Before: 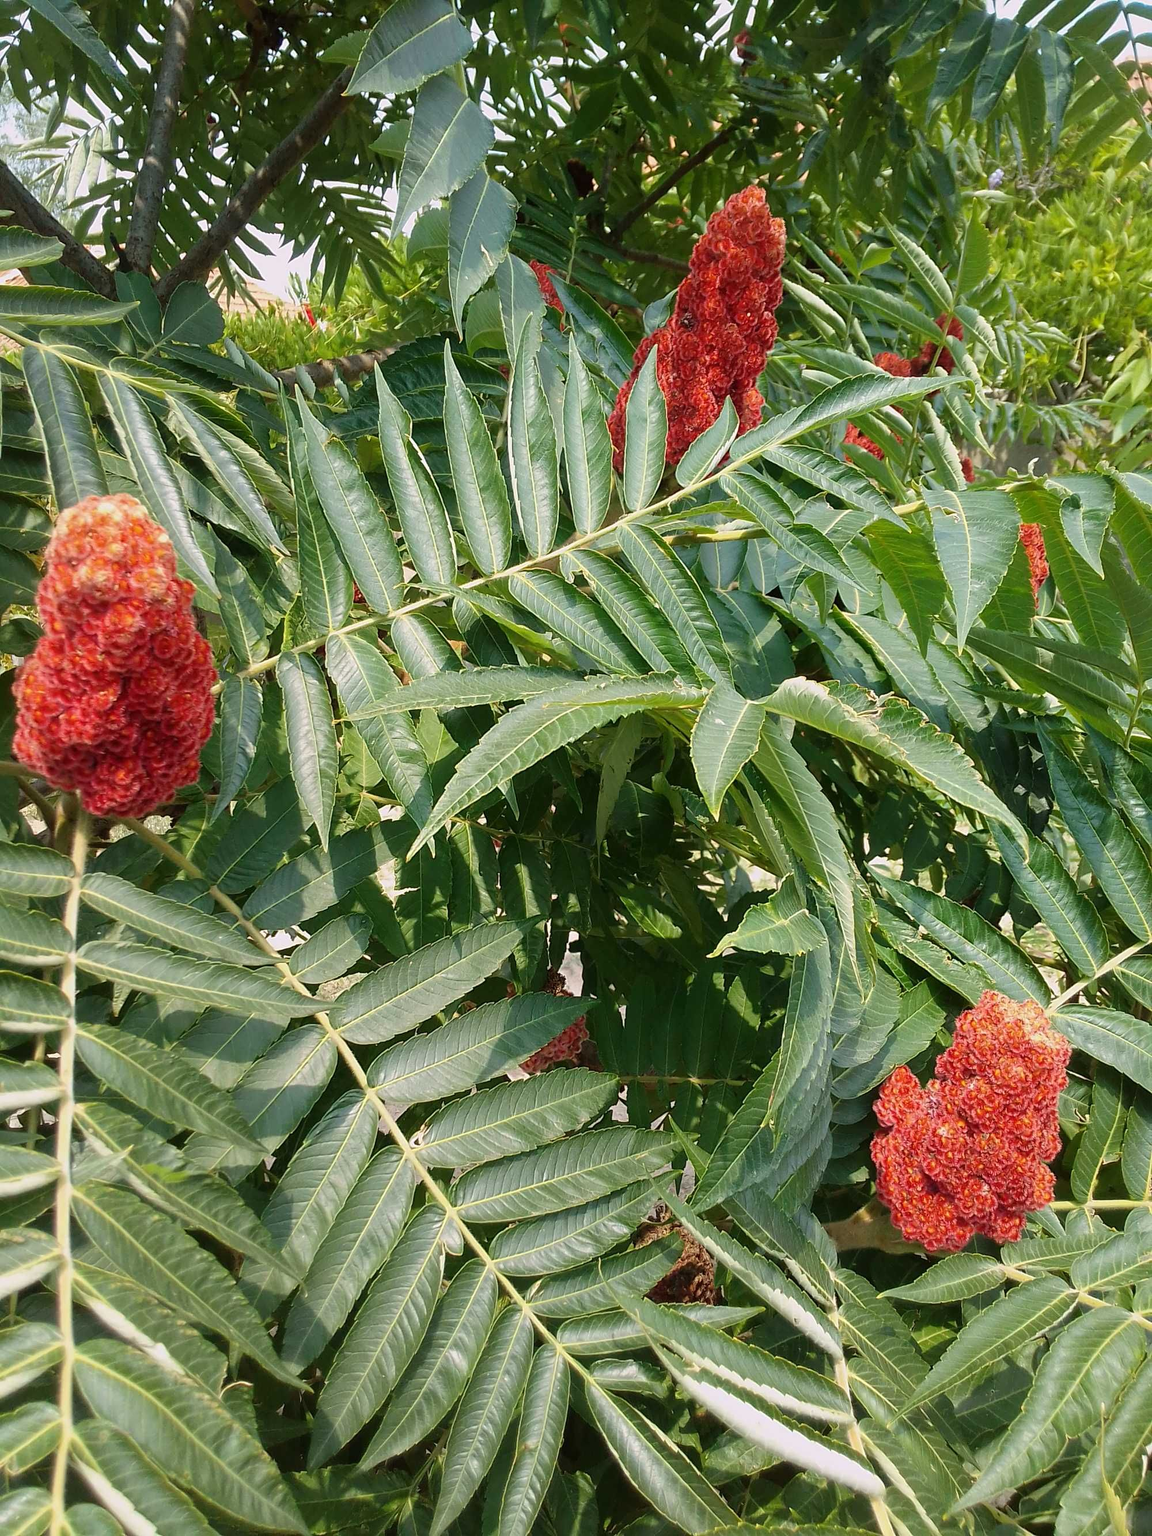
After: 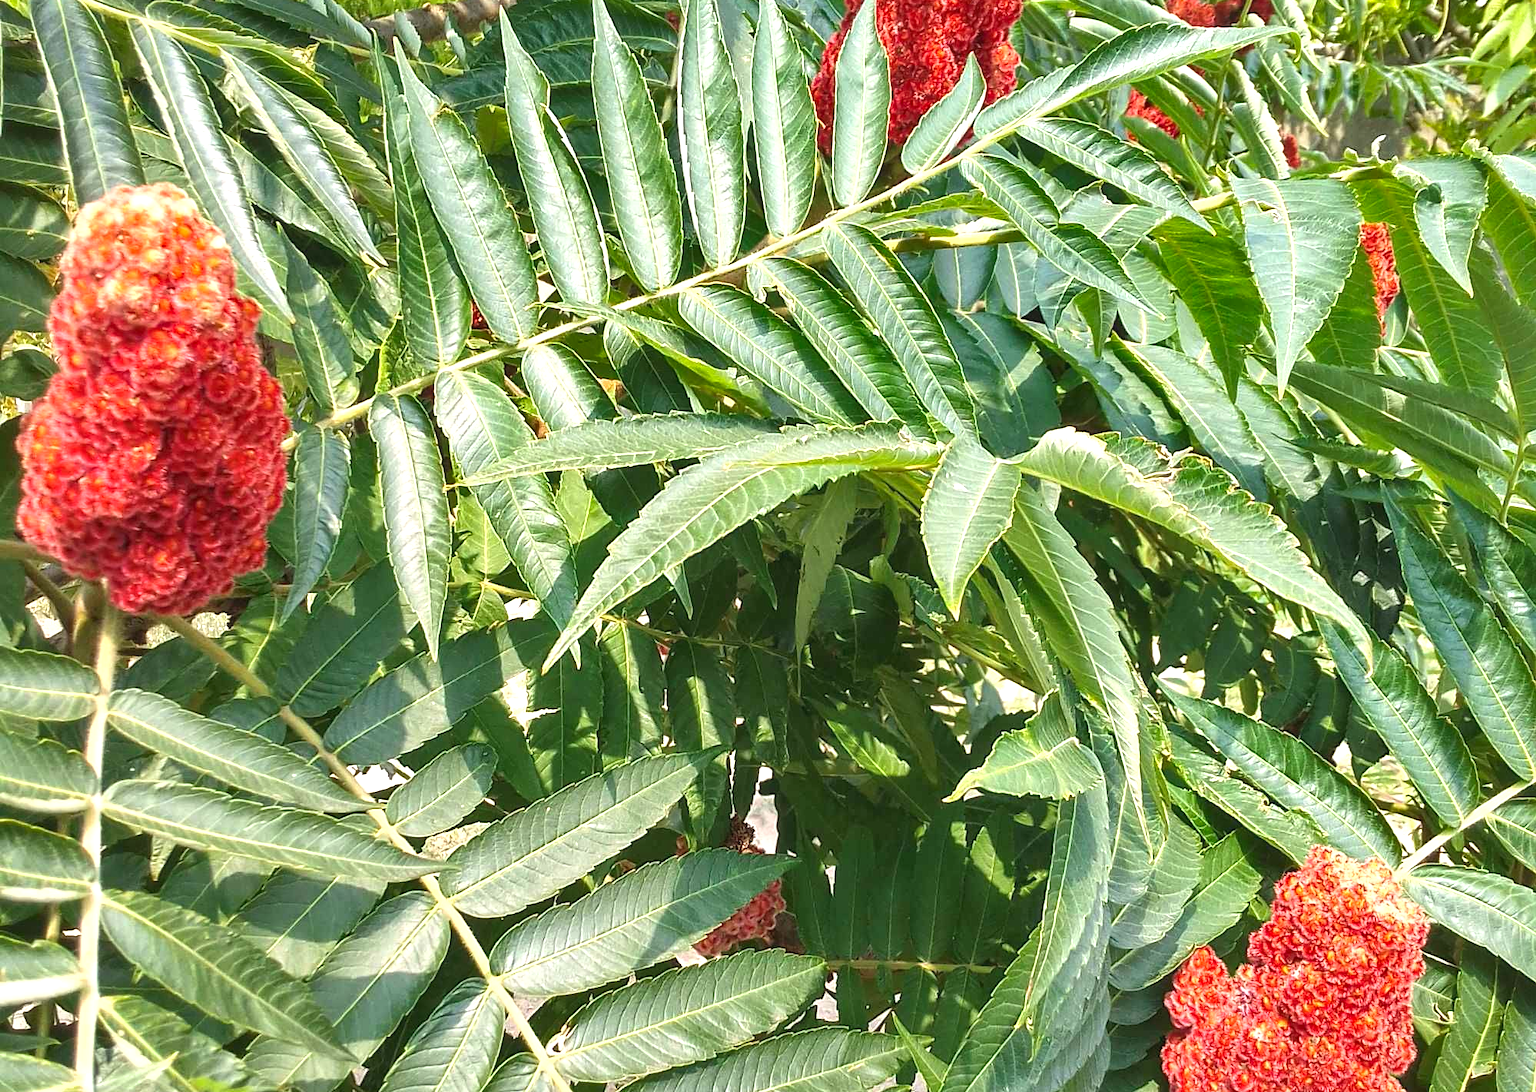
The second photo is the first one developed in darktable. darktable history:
exposure: black level correction 0, exposure 1 EV, compensate highlight preservation false
crop and rotate: top 23.259%, bottom 23.409%
local contrast: detail 109%
shadows and highlights: shadows 43.62, white point adjustment -1.5, soften with gaussian
